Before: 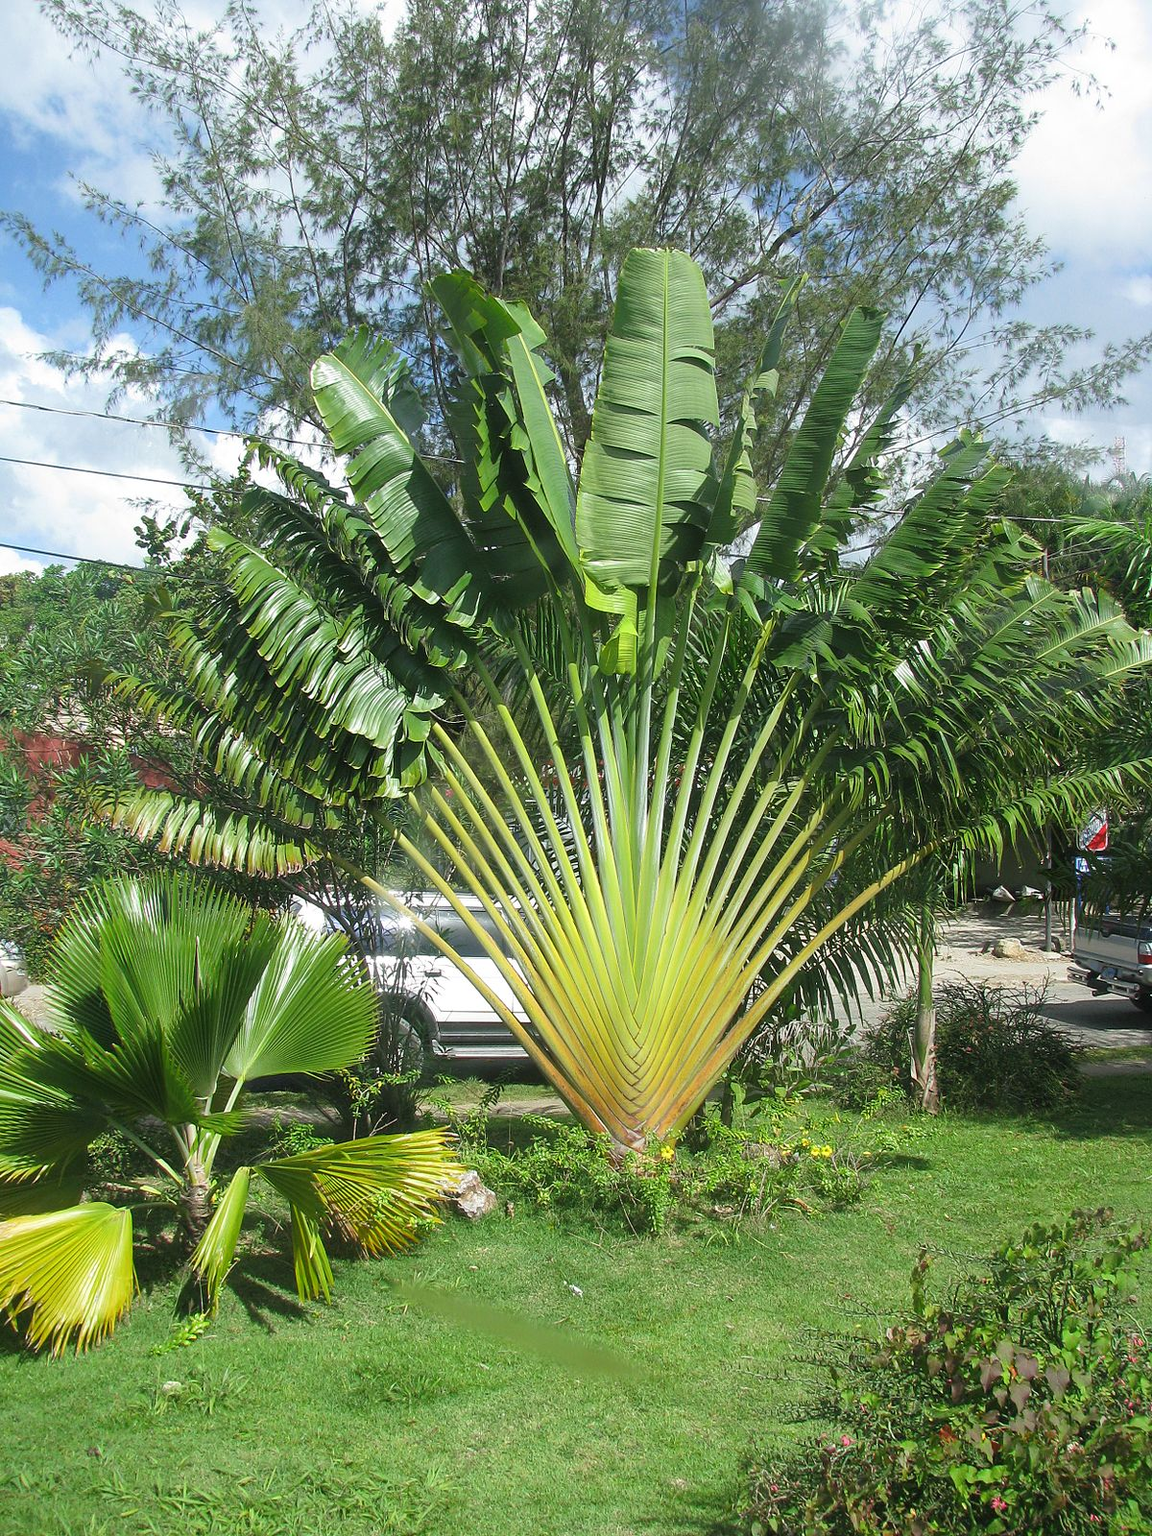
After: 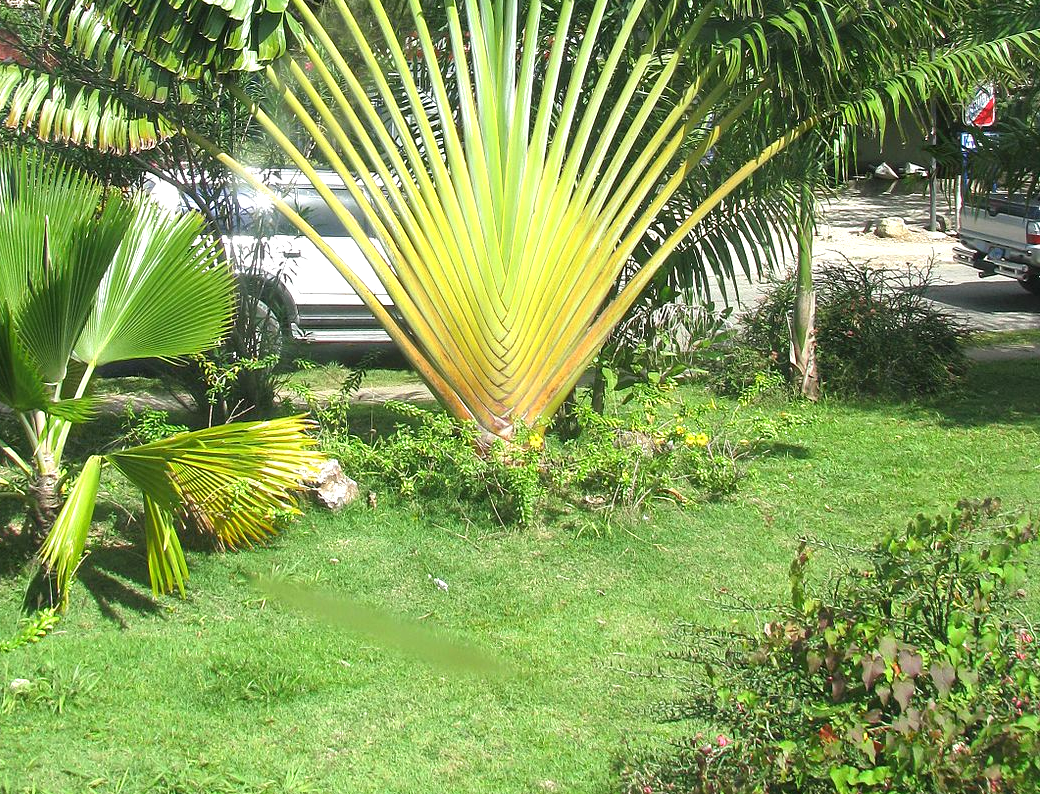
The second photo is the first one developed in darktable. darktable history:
crop and rotate: left 13.319%, top 47.576%, bottom 2.742%
exposure: exposure 0.66 EV, compensate highlight preservation false
